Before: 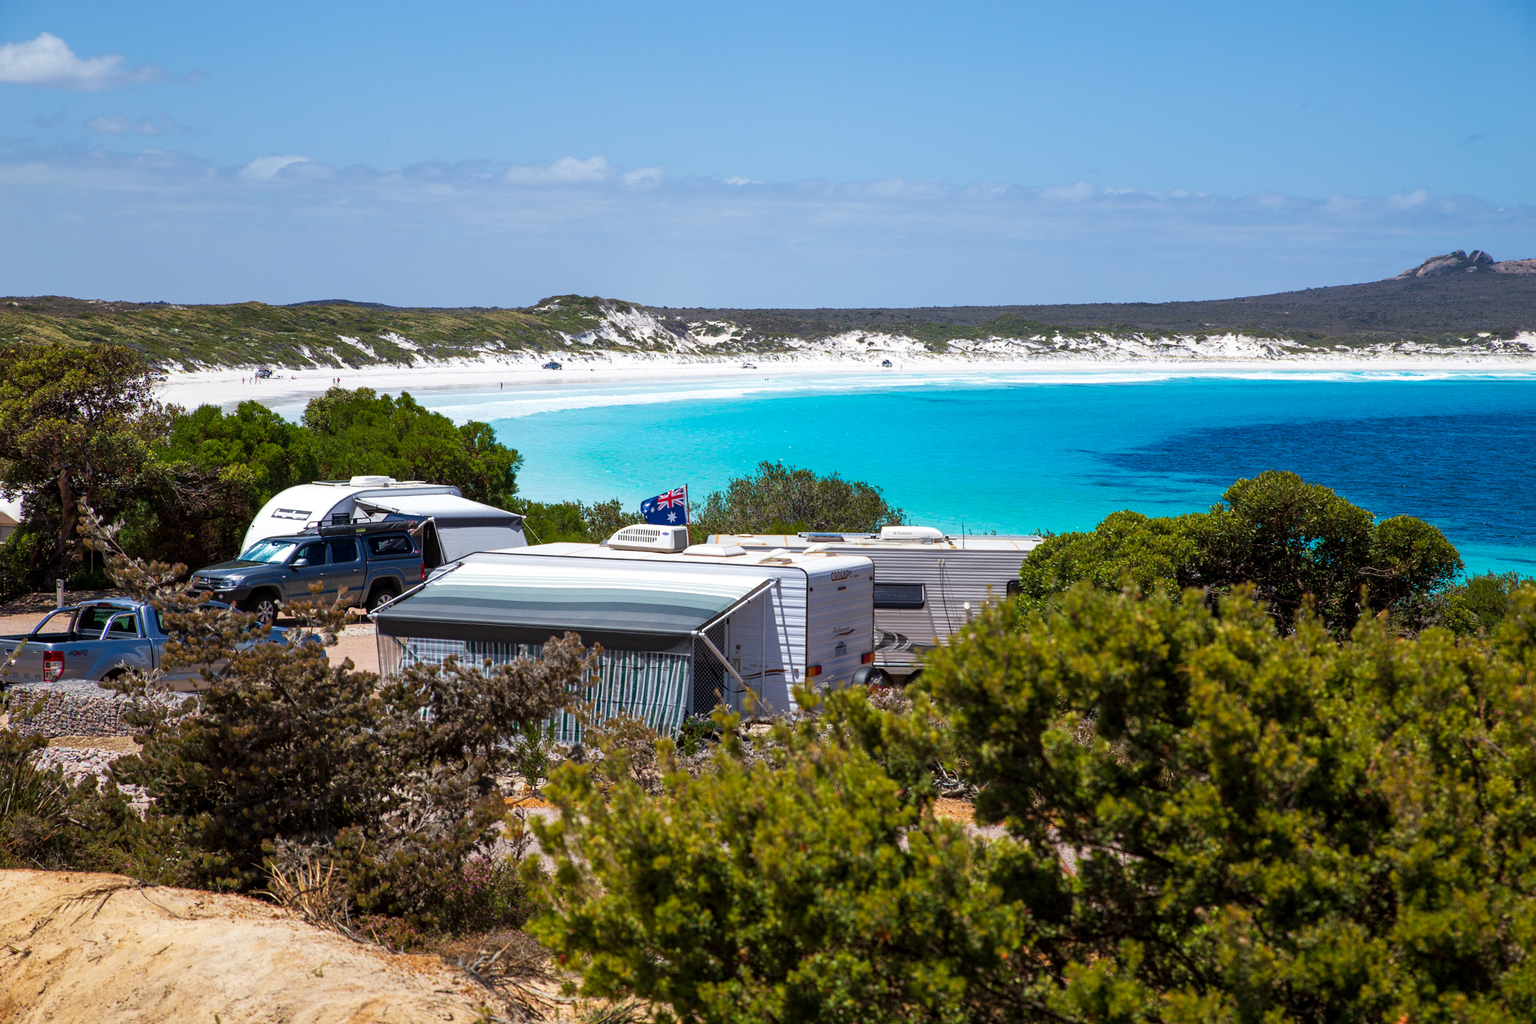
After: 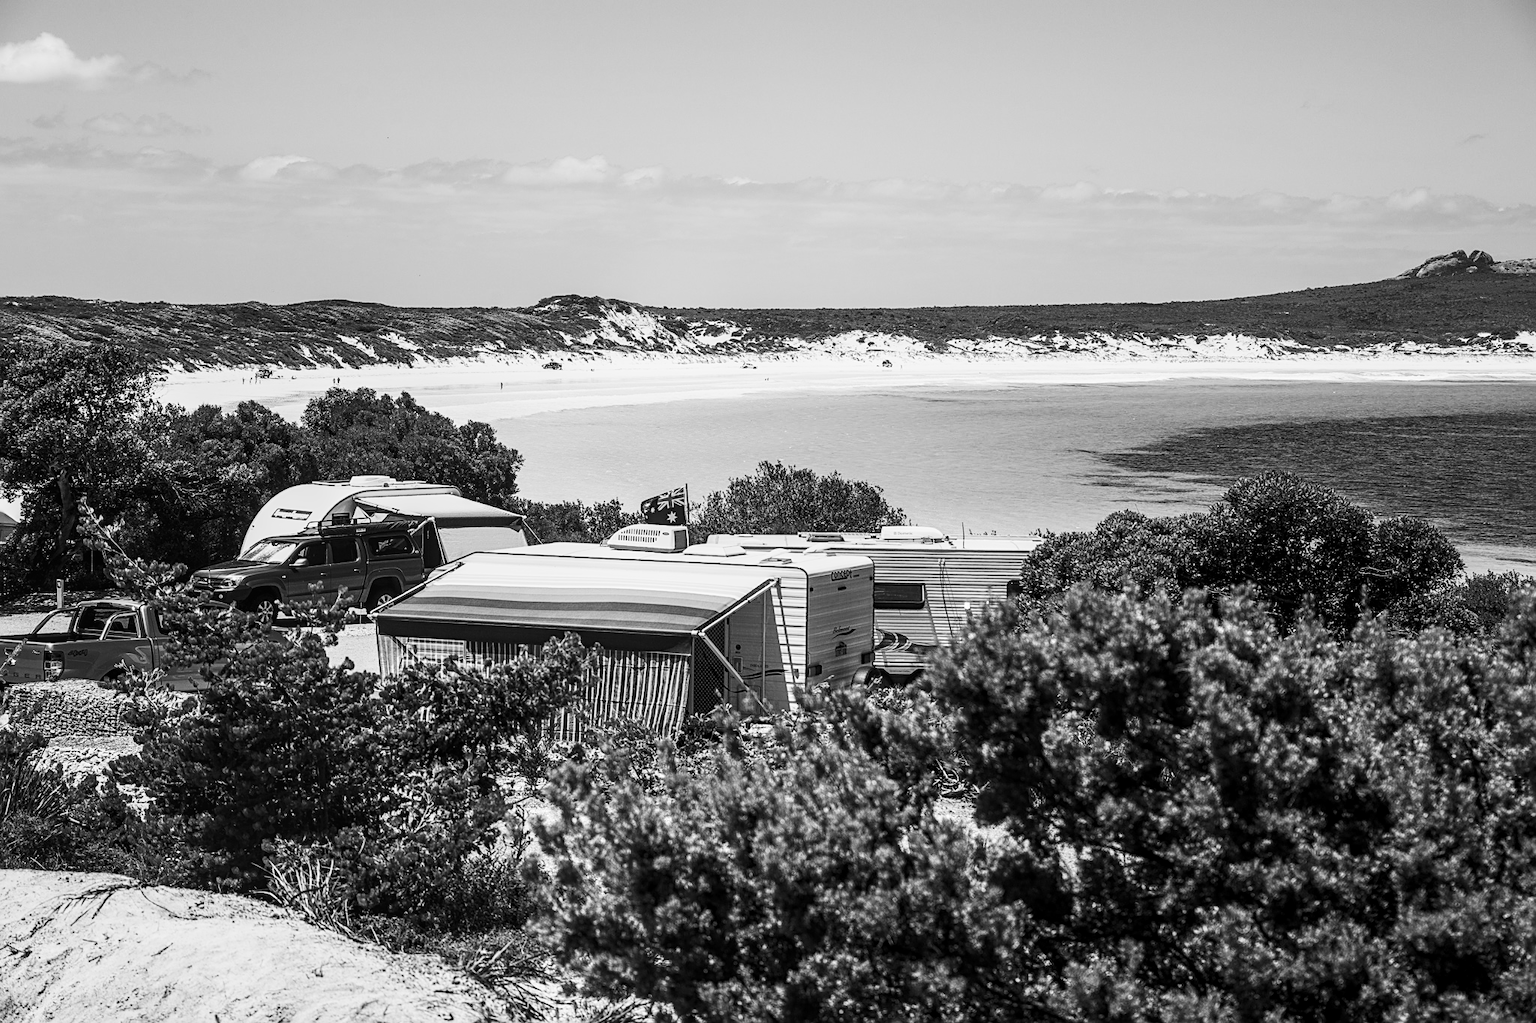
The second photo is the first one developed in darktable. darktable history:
monochrome: a 32, b 64, size 2.3
local contrast: on, module defaults
contrast brightness saturation: contrast 0.4, brightness 0.1, saturation 0.21
sharpen: on, module defaults
